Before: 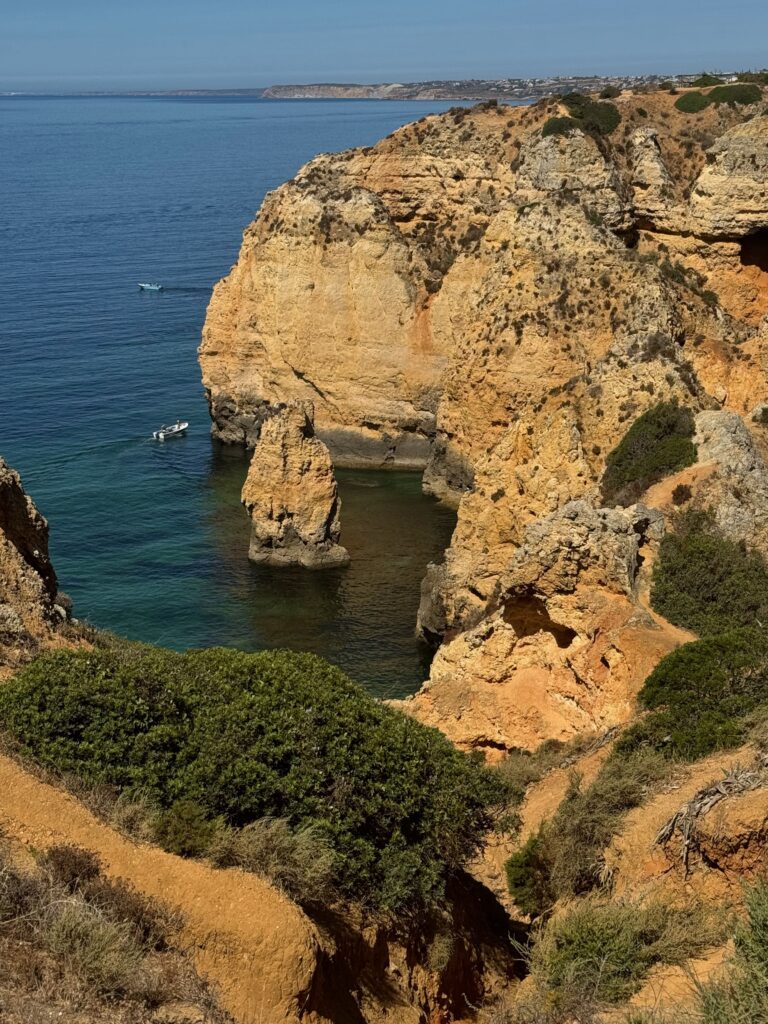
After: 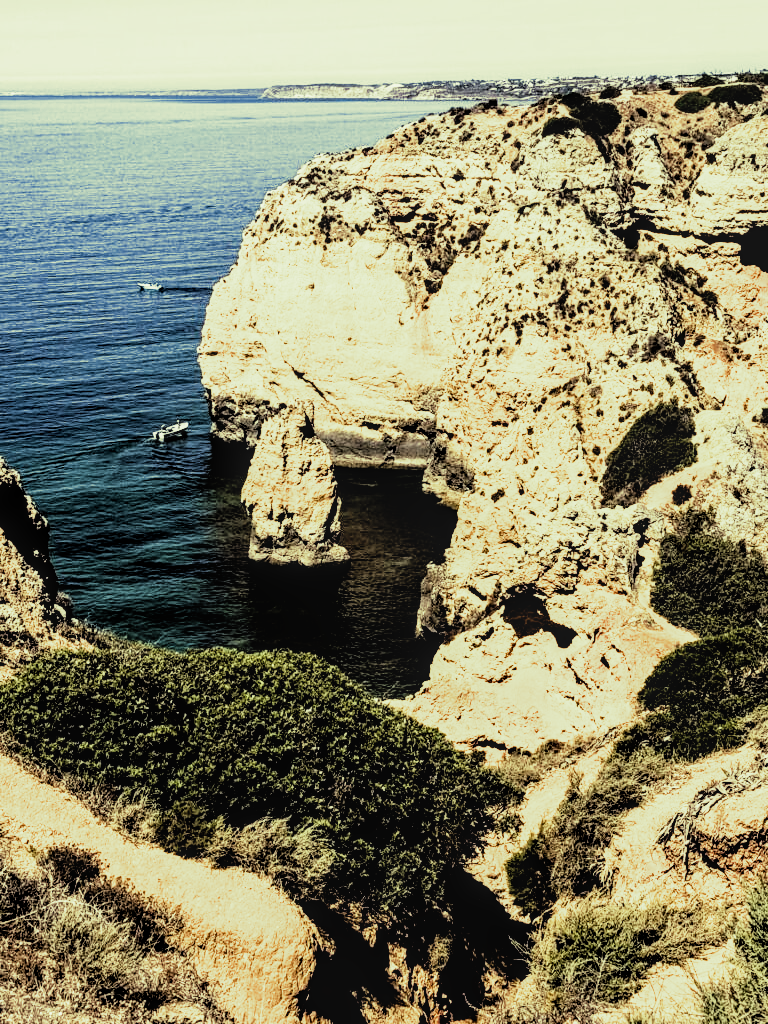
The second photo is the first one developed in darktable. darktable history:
local contrast: on, module defaults
split-toning: shadows › hue 290.82°, shadows › saturation 0.34, highlights › saturation 0.38, balance 0, compress 50%
rgb curve: curves: ch0 [(0, 0) (0.21, 0.15) (0.24, 0.21) (0.5, 0.75) (0.75, 0.96) (0.89, 0.99) (1, 1)]; ch1 [(0, 0.02) (0.21, 0.13) (0.25, 0.2) (0.5, 0.67) (0.75, 0.9) (0.89, 0.97) (1, 1)]; ch2 [(0, 0.02) (0.21, 0.13) (0.25, 0.2) (0.5, 0.67) (0.75, 0.9) (0.89, 0.97) (1, 1)], compensate middle gray true
filmic rgb: black relative exposure -4 EV, white relative exposure 3 EV, hardness 3.02, contrast 1.4
